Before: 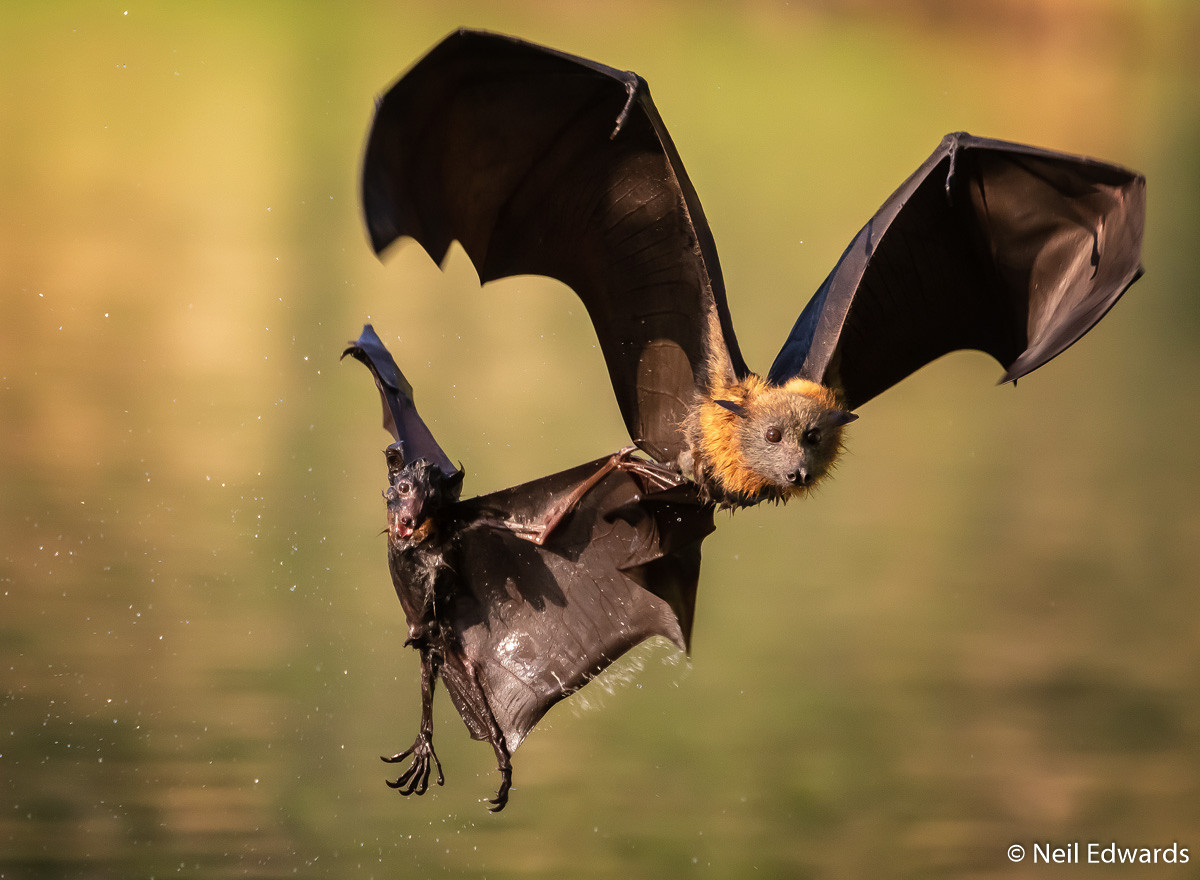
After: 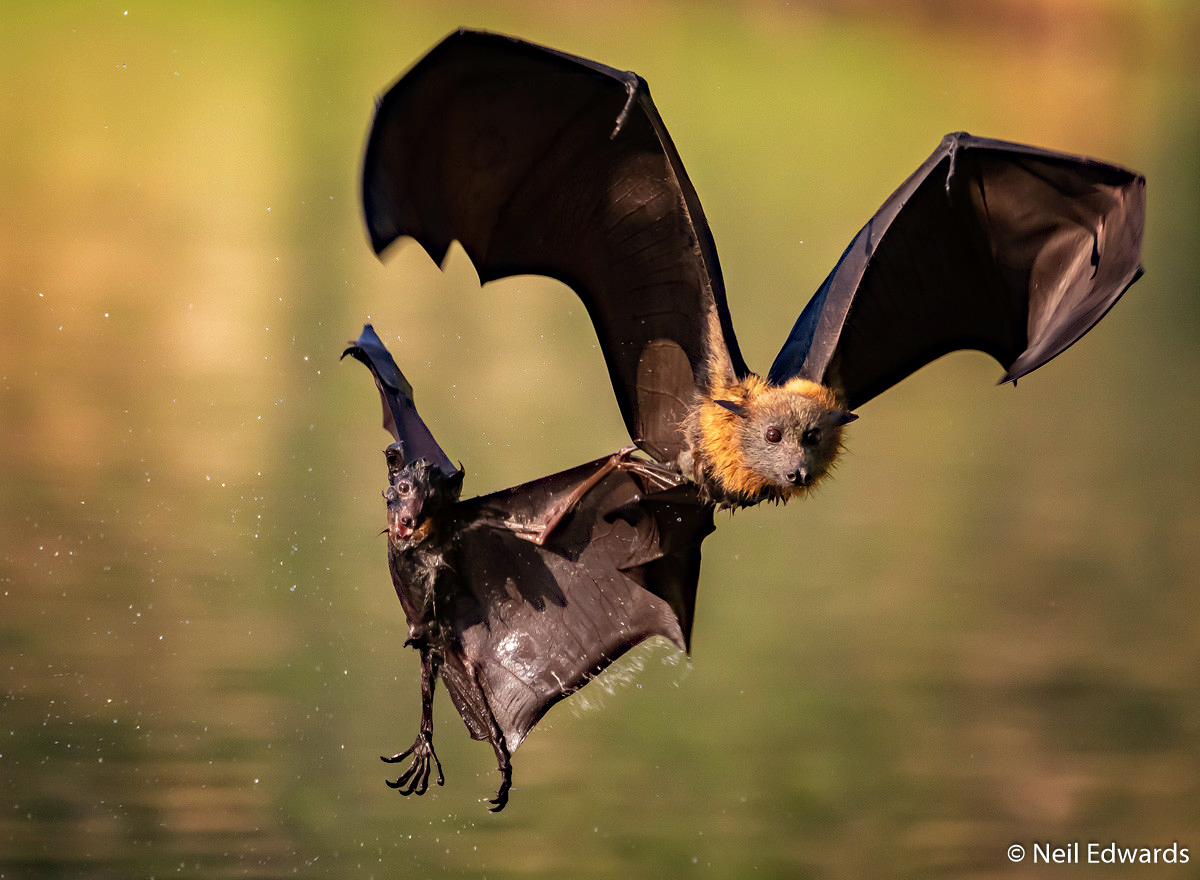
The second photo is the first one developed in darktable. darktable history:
haze removal: strength 0.277, distance 0.244, compatibility mode true, adaptive false
